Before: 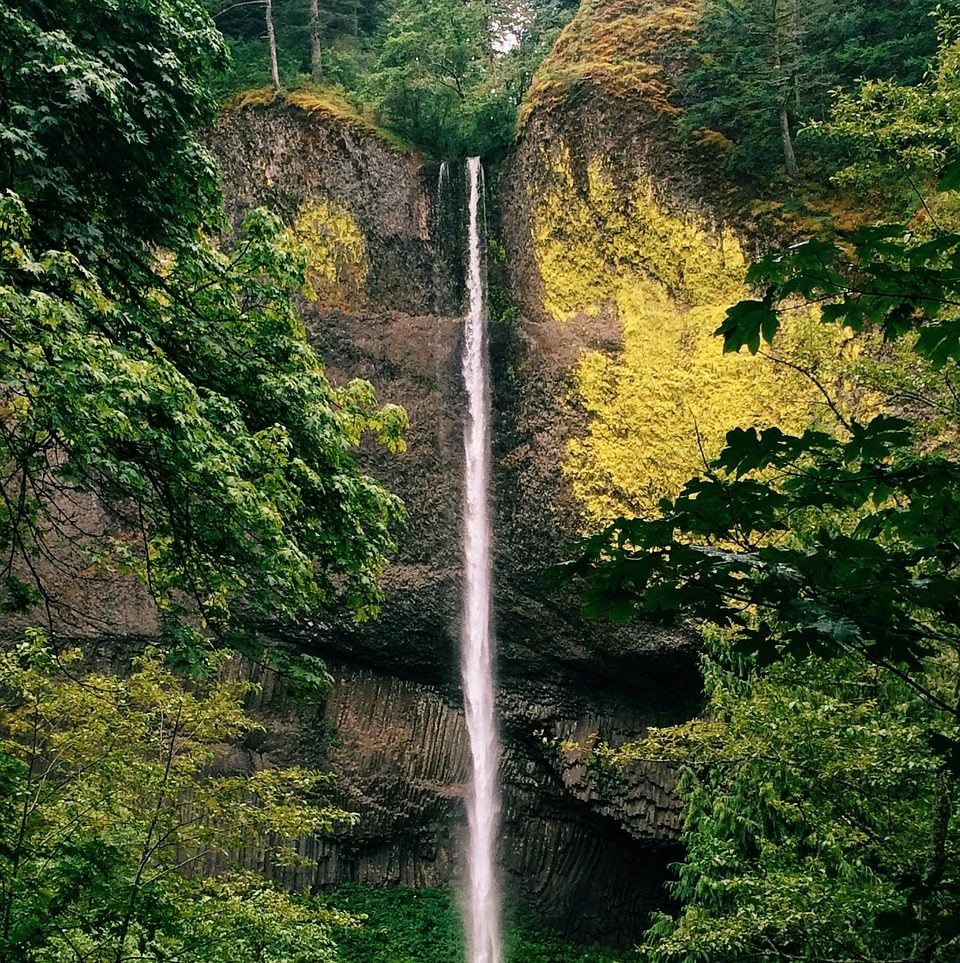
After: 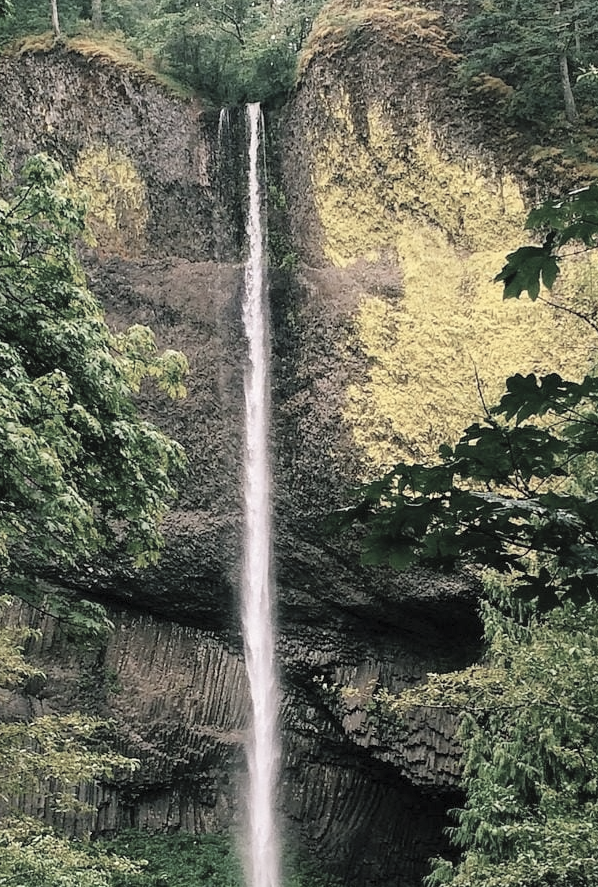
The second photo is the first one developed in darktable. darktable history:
contrast brightness saturation: brightness 0.18, saturation -0.5
crop and rotate: left 22.918%, top 5.629%, right 14.711%, bottom 2.247%
